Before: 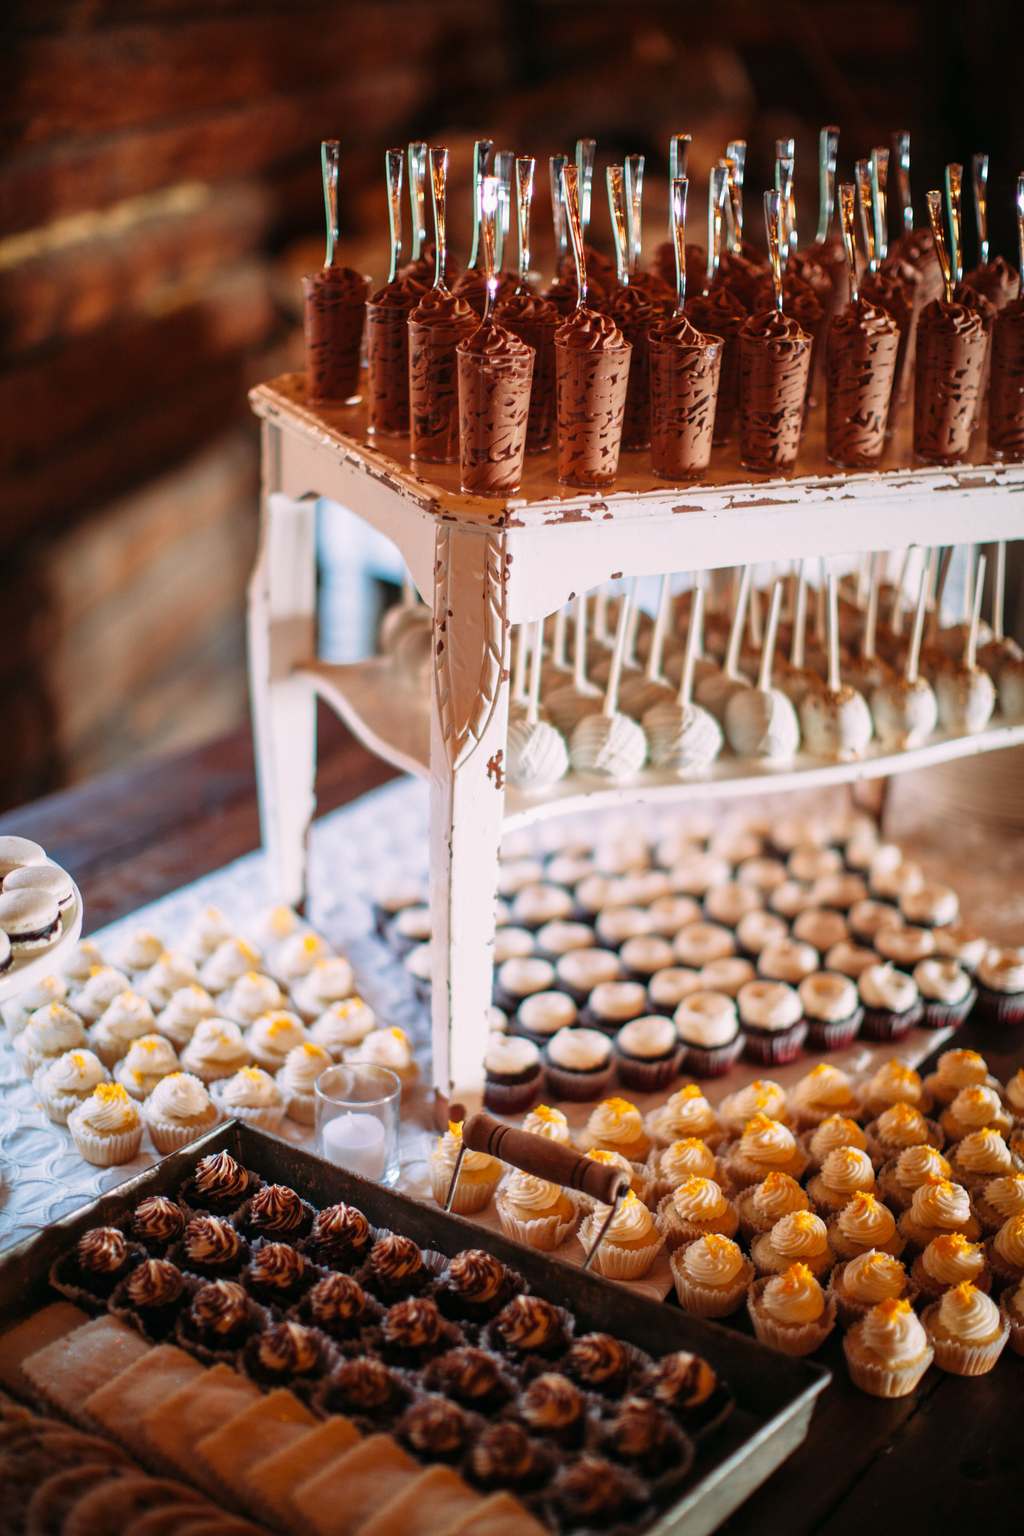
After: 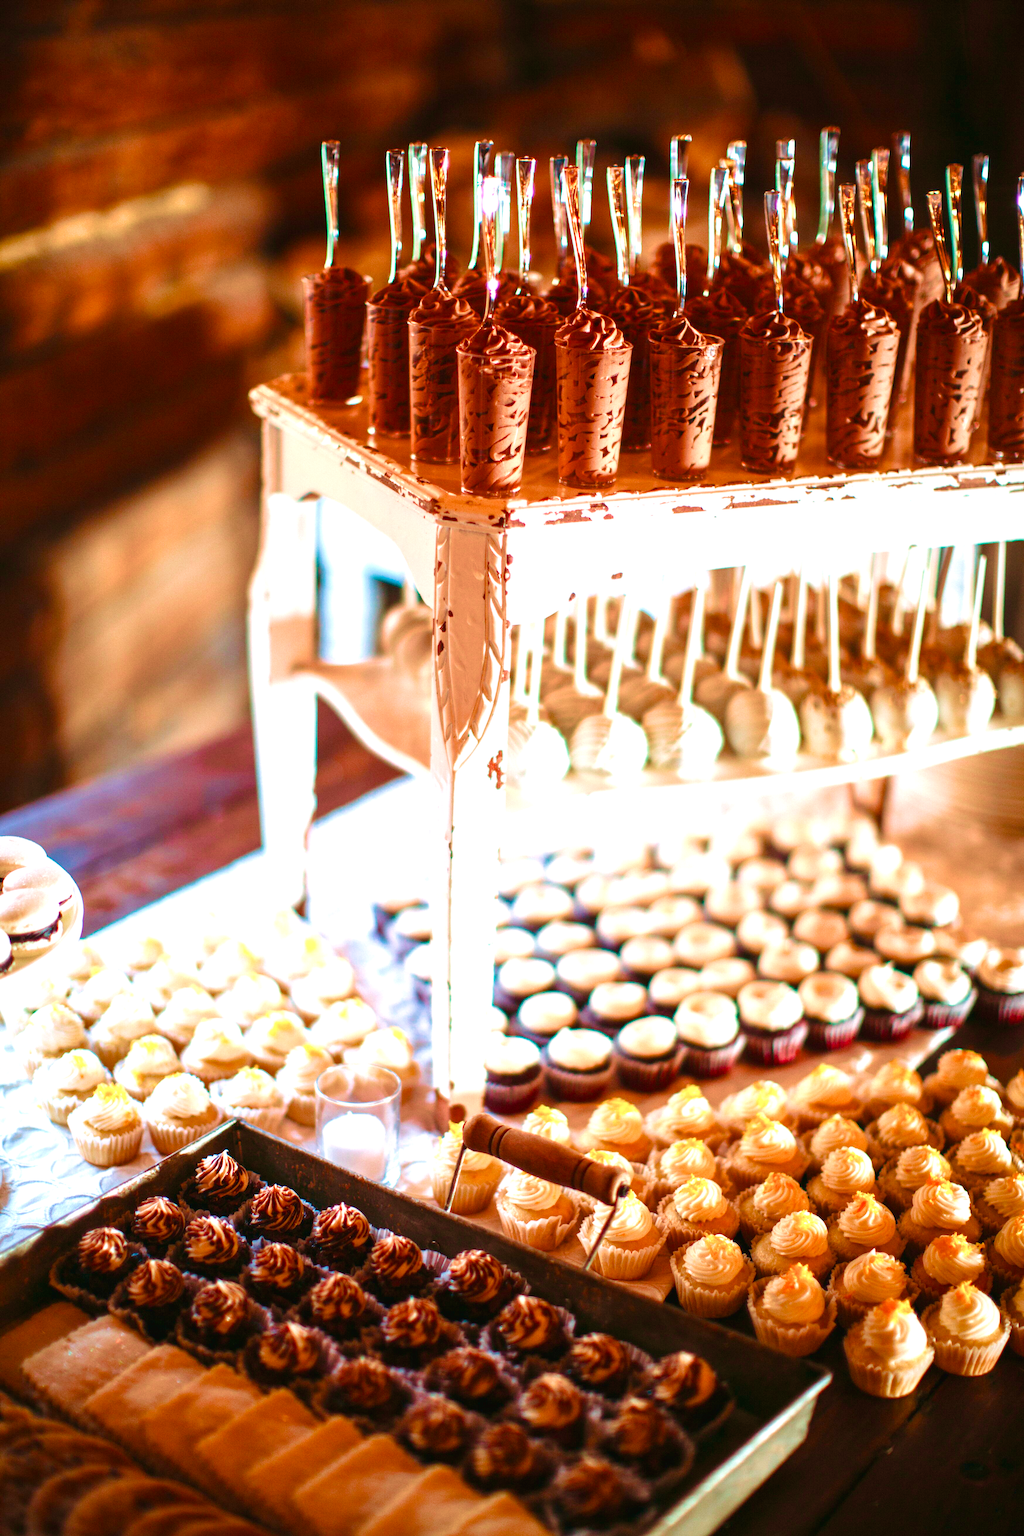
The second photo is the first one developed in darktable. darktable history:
exposure: black level correction 0.001, exposure 1.036 EV, compensate exposure bias true, compensate highlight preservation false
velvia: strength 75%
color balance rgb: power › luminance -3.686%, power › chroma 0.548%, power › hue 41.71°, global offset › luminance 0.28%, perceptual saturation grading › global saturation 0.075%, perceptual saturation grading › highlights -17.369%, perceptual saturation grading › mid-tones 33.435%, perceptual saturation grading › shadows 50.518%, perceptual brilliance grading › global brilliance 1.669%, perceptual brilliance grading › highlights -3.982%, global vibrance 20%
